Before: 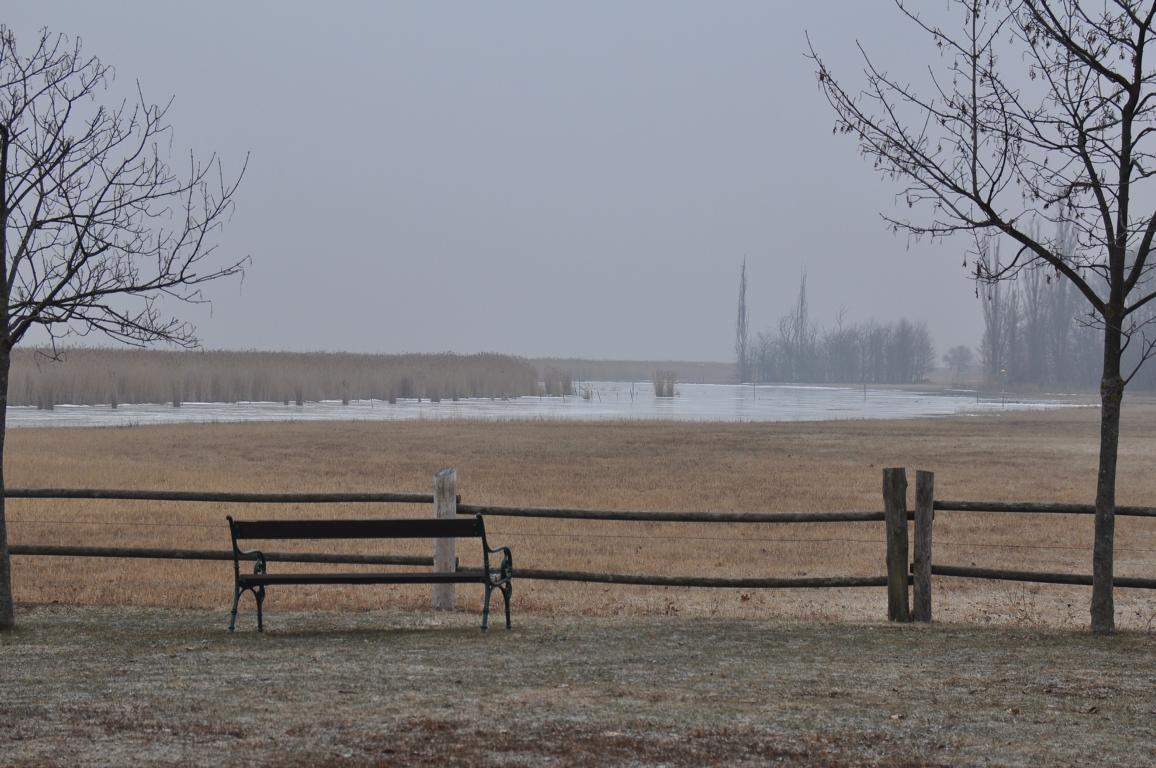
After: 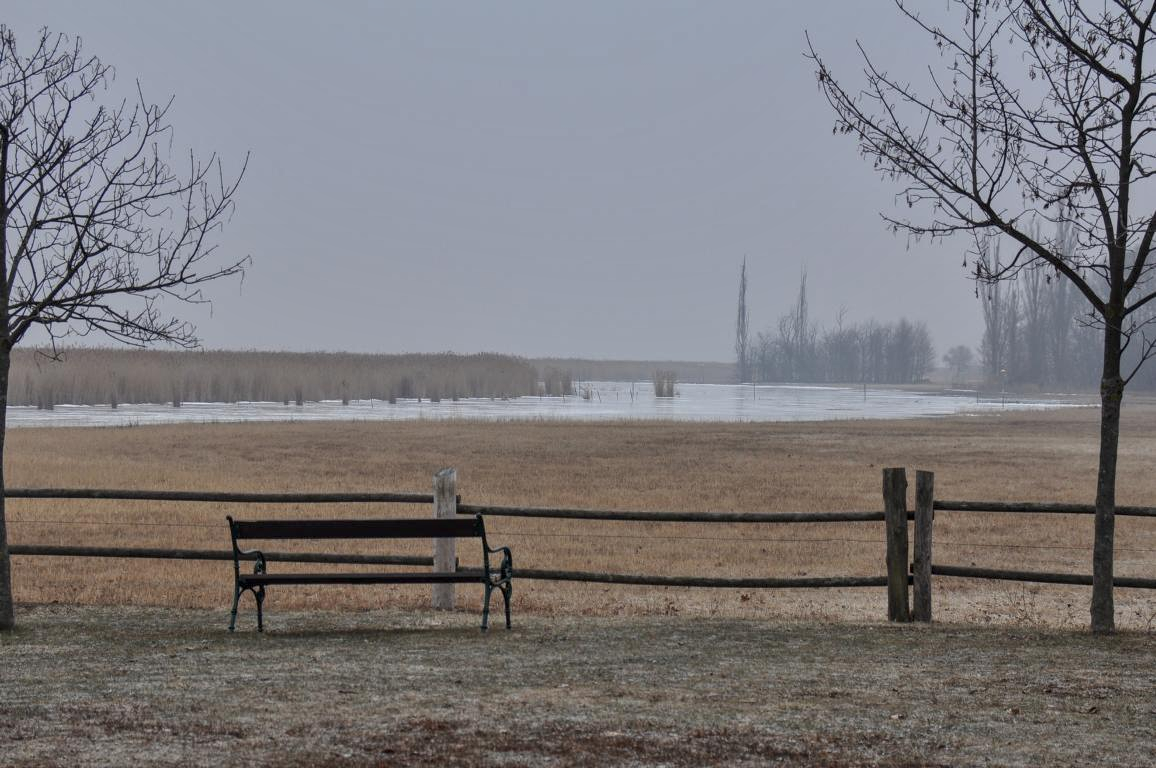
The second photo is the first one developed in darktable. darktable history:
shadows and highlights: shadows 22.1, highlights -48.53, soften with gaussian
local contrast: on, module defaults
